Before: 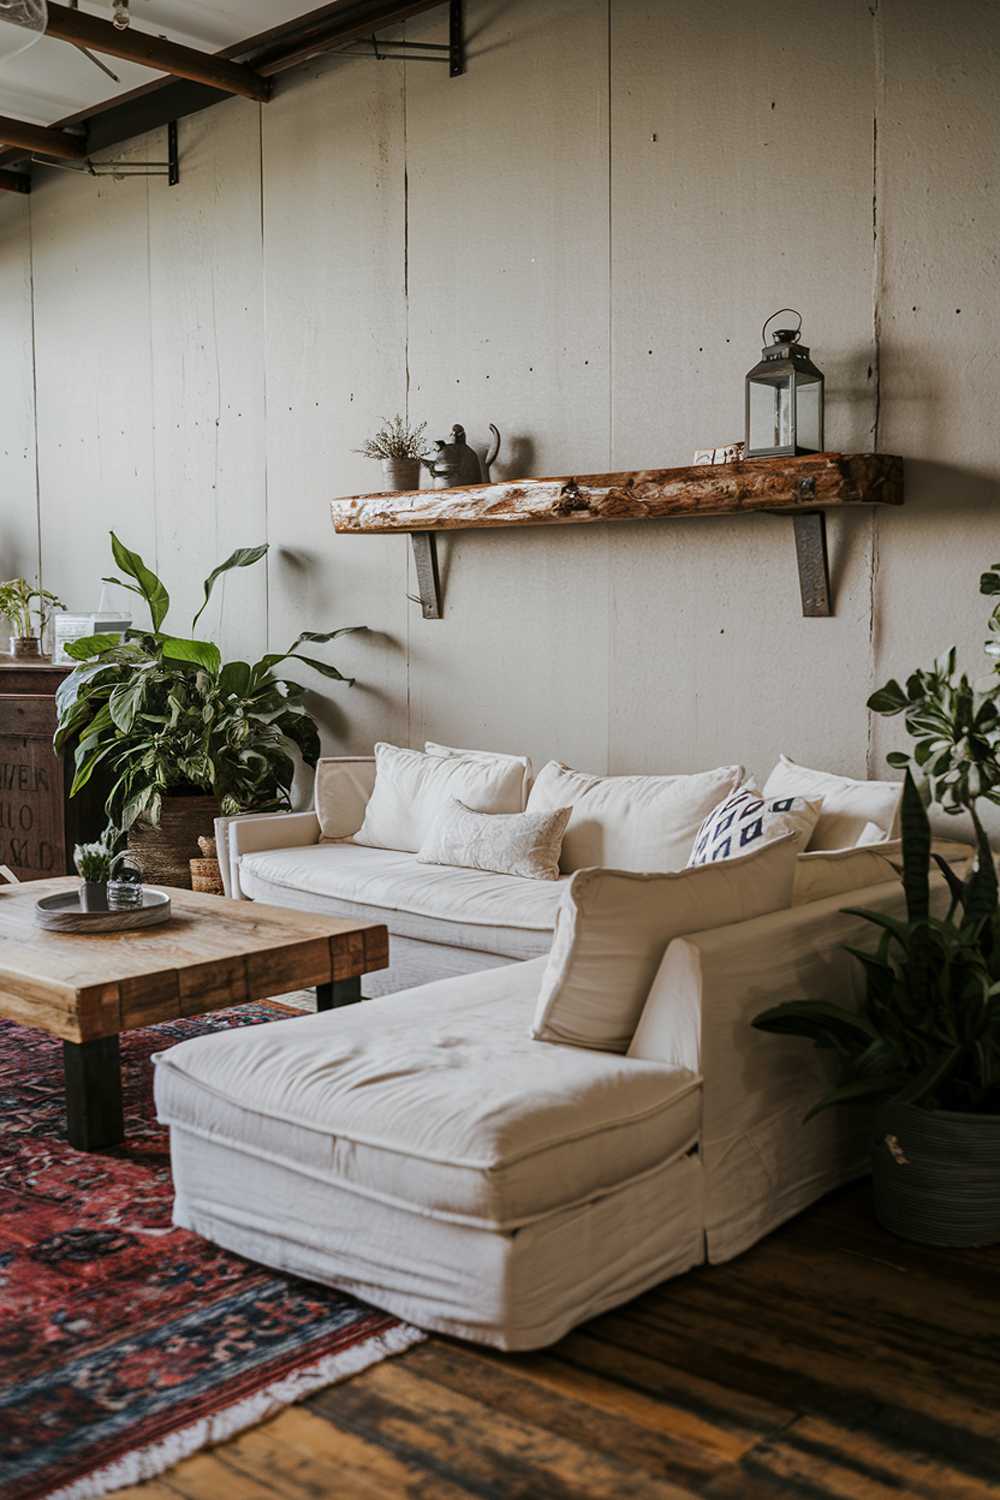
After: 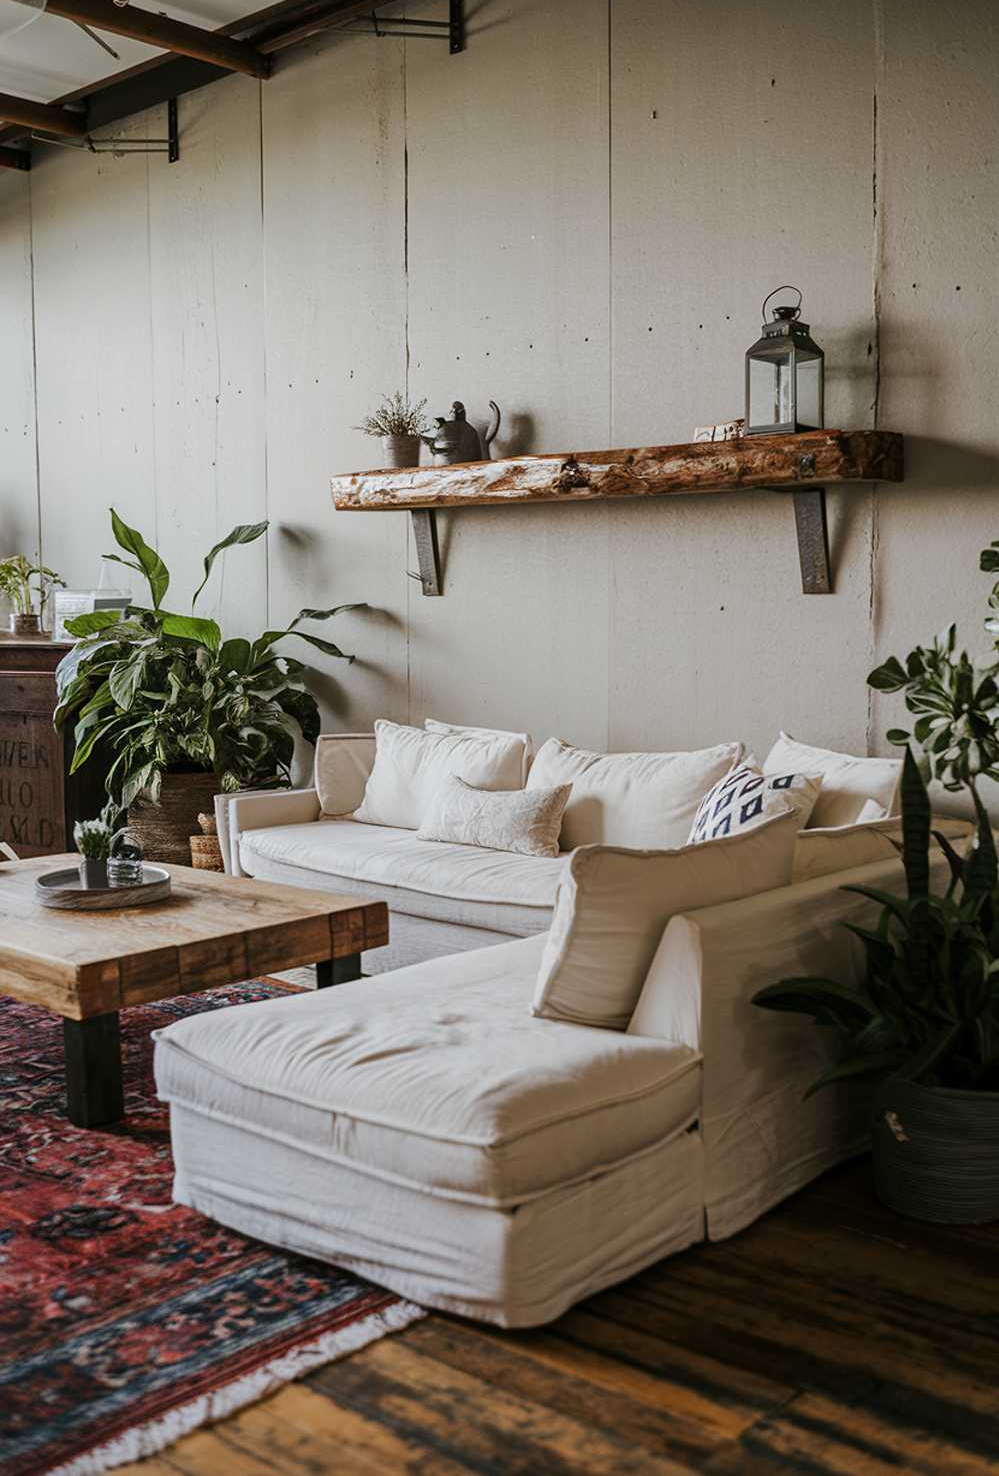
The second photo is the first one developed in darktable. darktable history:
crop: top 1.554%, right 0.094%
